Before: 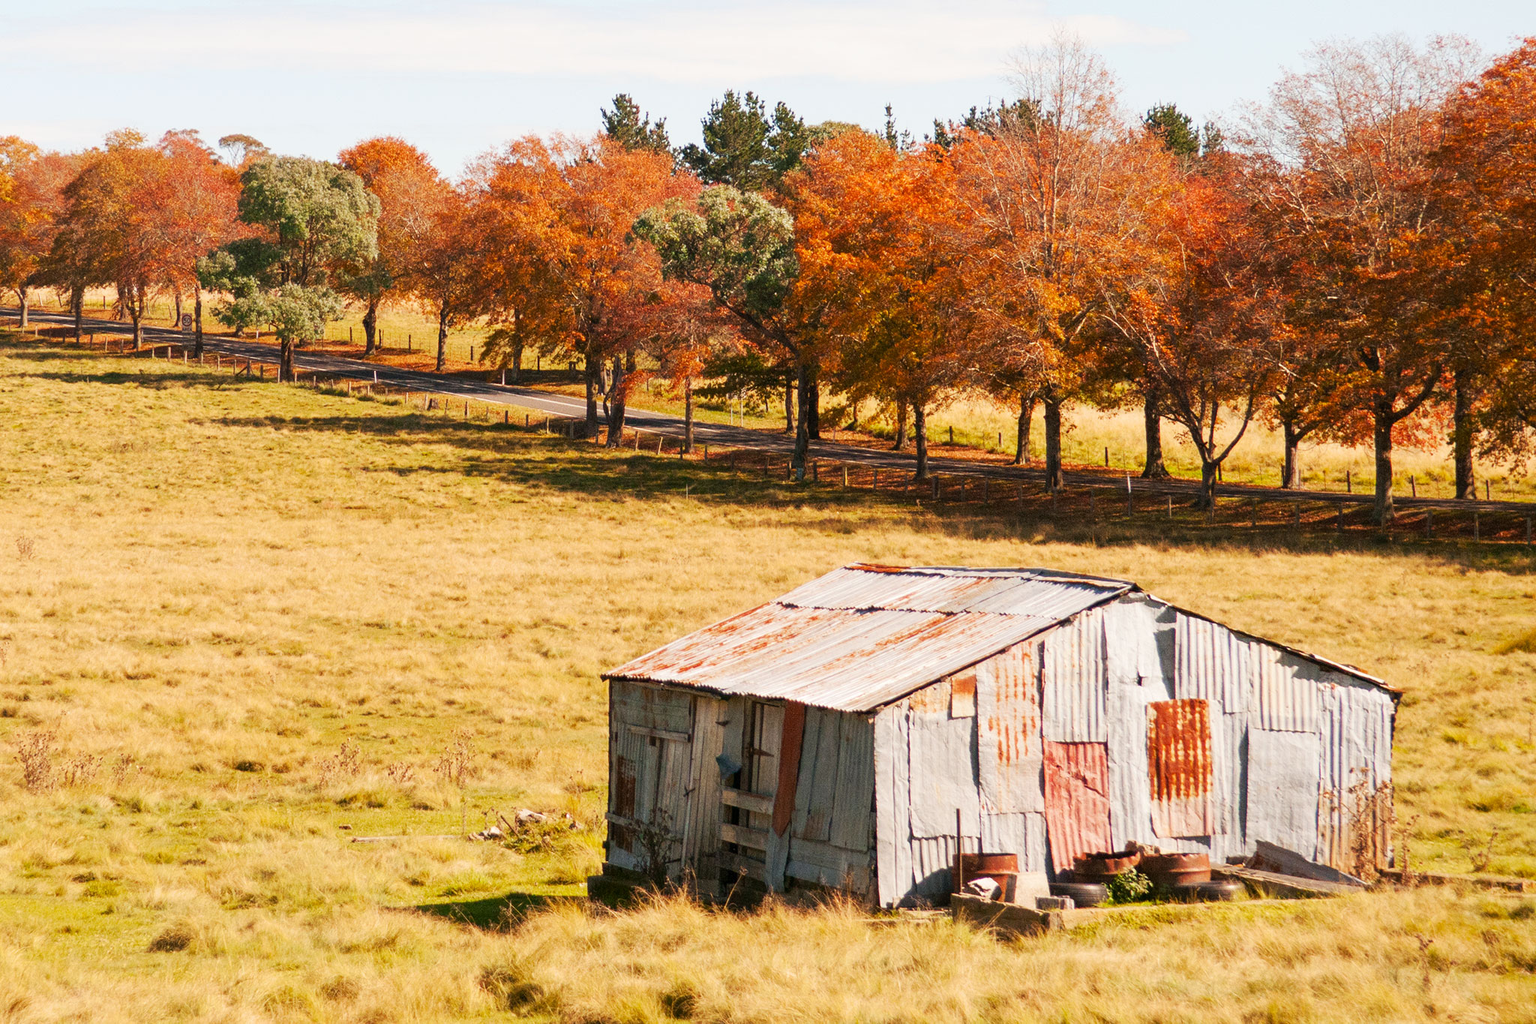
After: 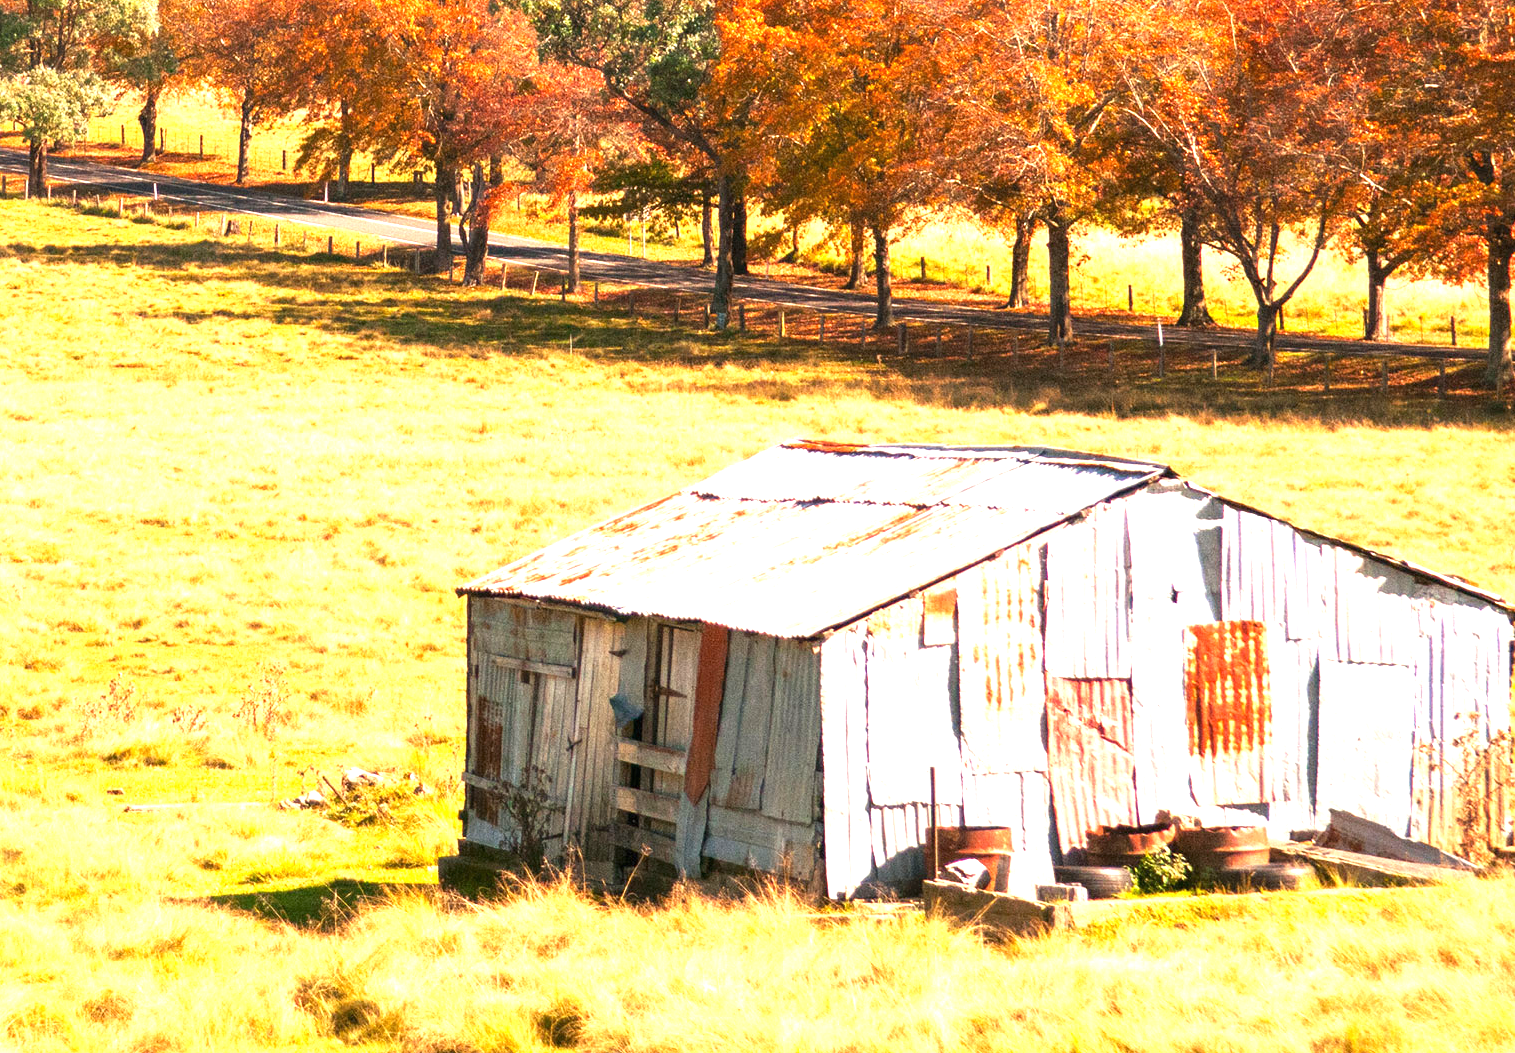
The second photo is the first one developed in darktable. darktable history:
exposure: black level correction 0, exposure 1.2 EV, compensate highlight preservation false
crop: left 16.871%, top 22.857%, right 9.116%
